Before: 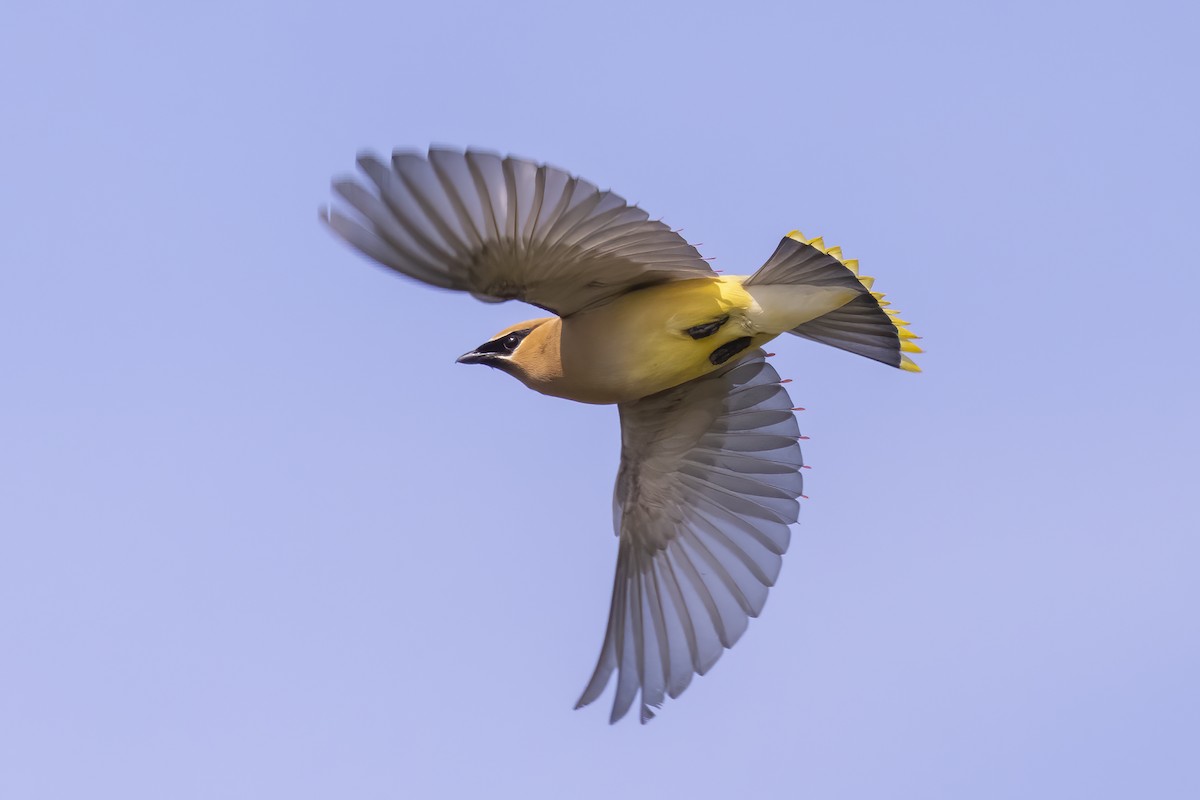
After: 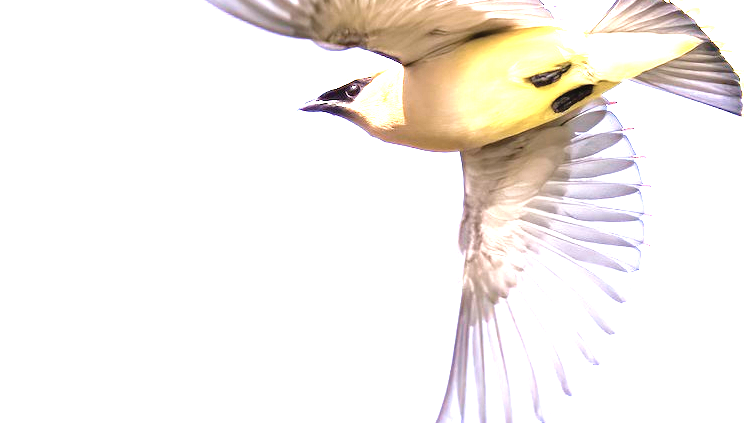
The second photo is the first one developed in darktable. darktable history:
contrast brightness saturation: contrast -0.047, saturation -0.42
exposure: black level correction 0, exposure 1.387 EV, compensate exposure bias true, compensate highlight preservation false
velvia: strength 15.53%
local contrast: mode bilateral grid, contrast 19, coarseness 51, detail 120%, midtone range 0.2
crop: left 13.207%, top 31.508%, right 24.78%, bottom 15.553%
tone equalizer: -8 EV -1.1 EV, -7 EV -1.03 EV, -6 EV -0.866 EV, -5 EV -0.609 EV, -3 EV 0.589 EV, -2 EV 0.866 EV, -1 EV 1 EV, +0 EV 1.07 EV
color balance rgb: perceptual saturation grading › global saturation 14.966%, perceptual brilliance grading › global brilliance 11.354%, global vibrance 20%
haze removal: compatibility mode true
